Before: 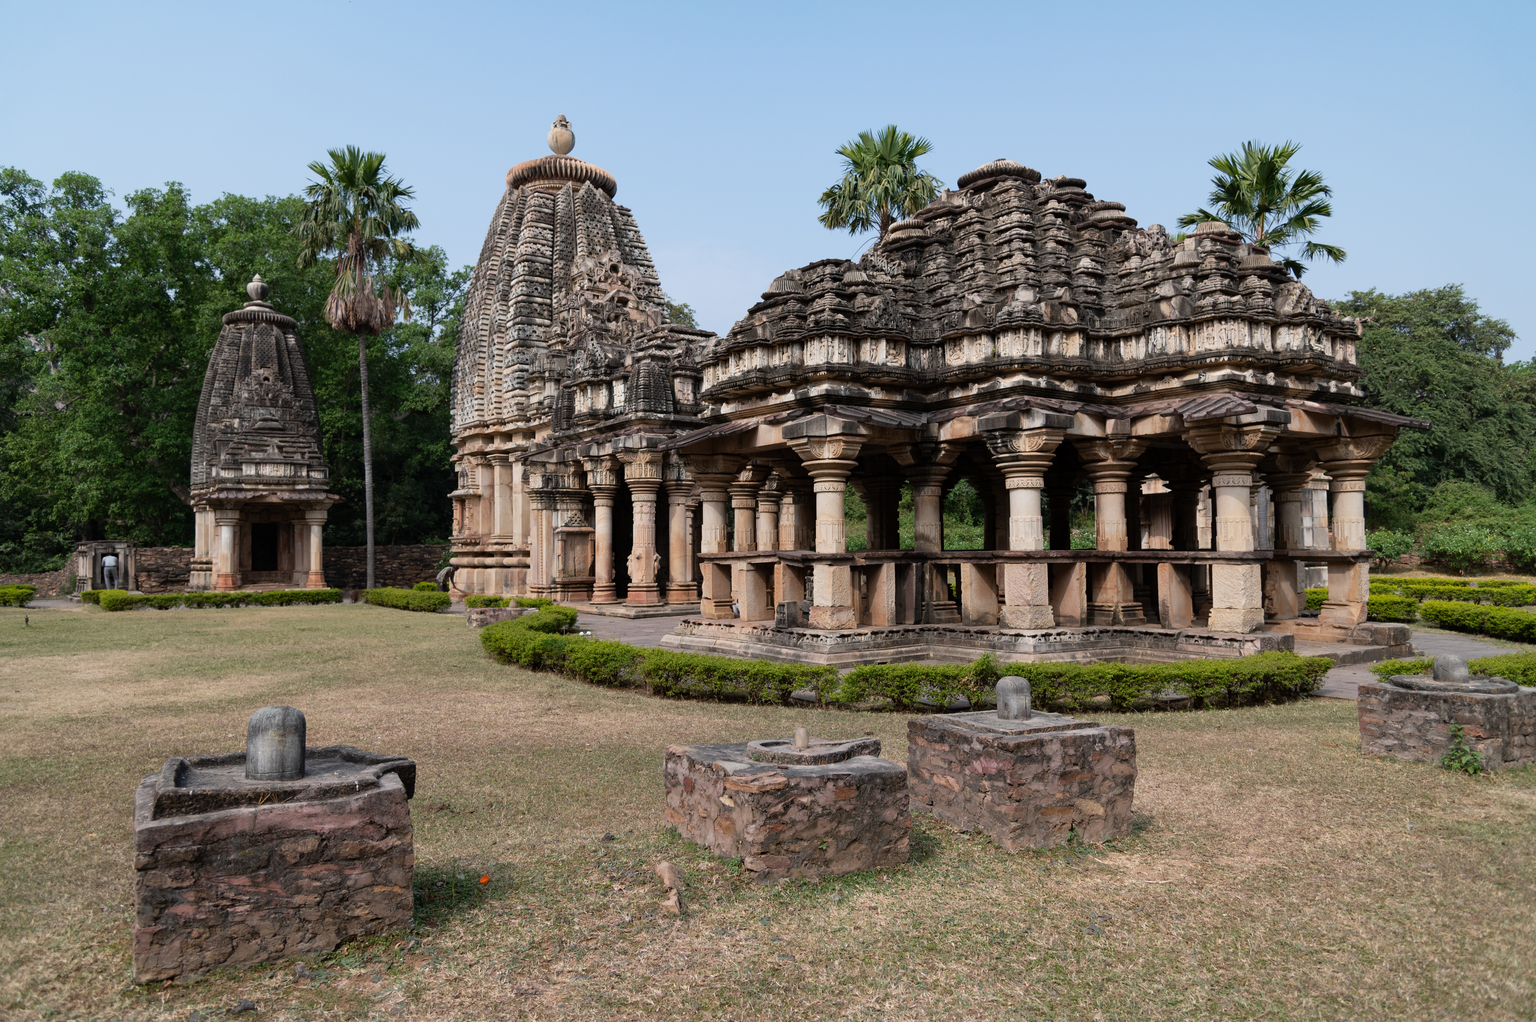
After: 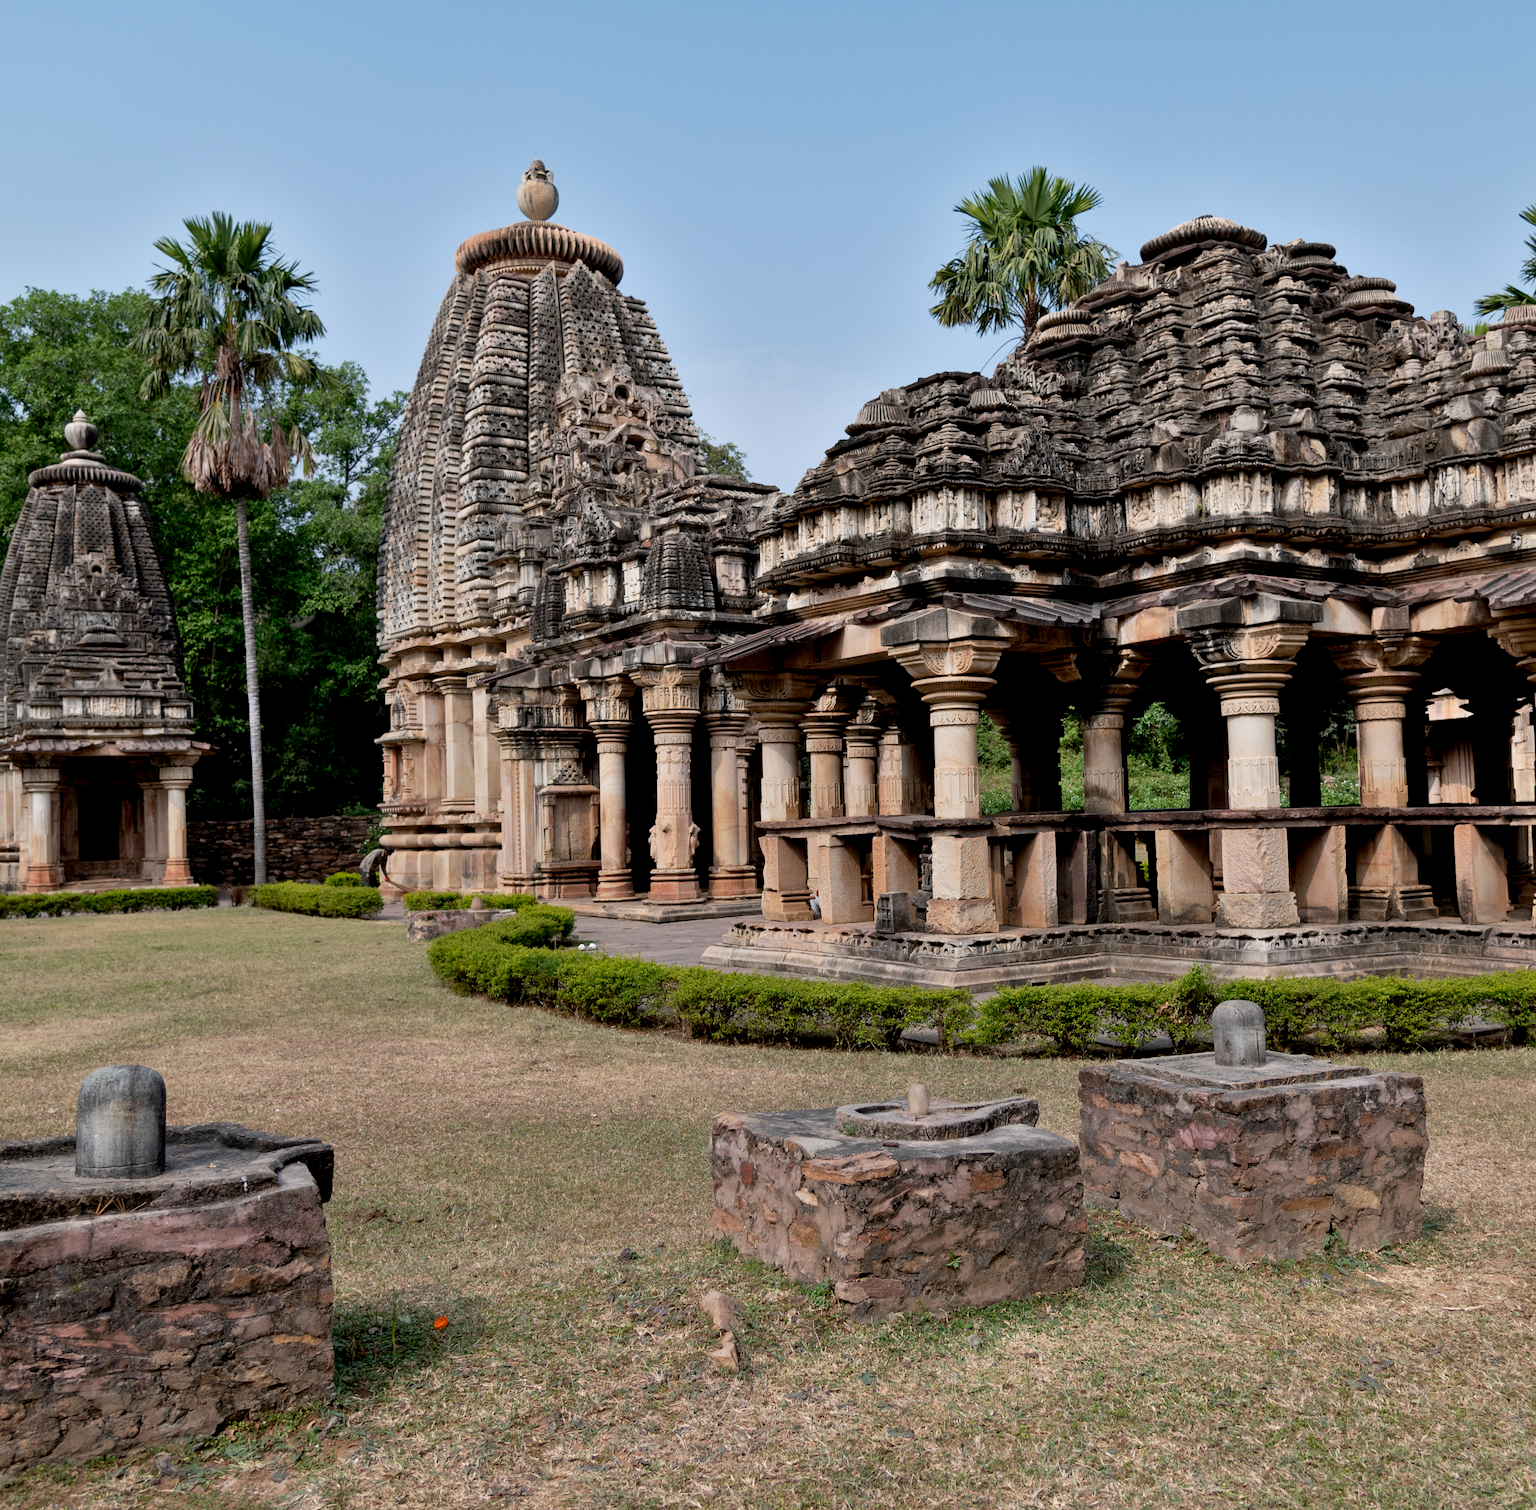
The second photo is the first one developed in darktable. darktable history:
rotate and perspective: rotation -1°, crop left 0.011, crop right 0.989, crop top 0.025, crop bottom 0.975
shadows and highlights: shadows 43.71, white point adjustment -1.46, soften with gaussian
crop and rotate: left 12.648%, right 20.685%
exposure: black level correction 0.007, exposure 0.093 EV, compensate highlight preservation false
